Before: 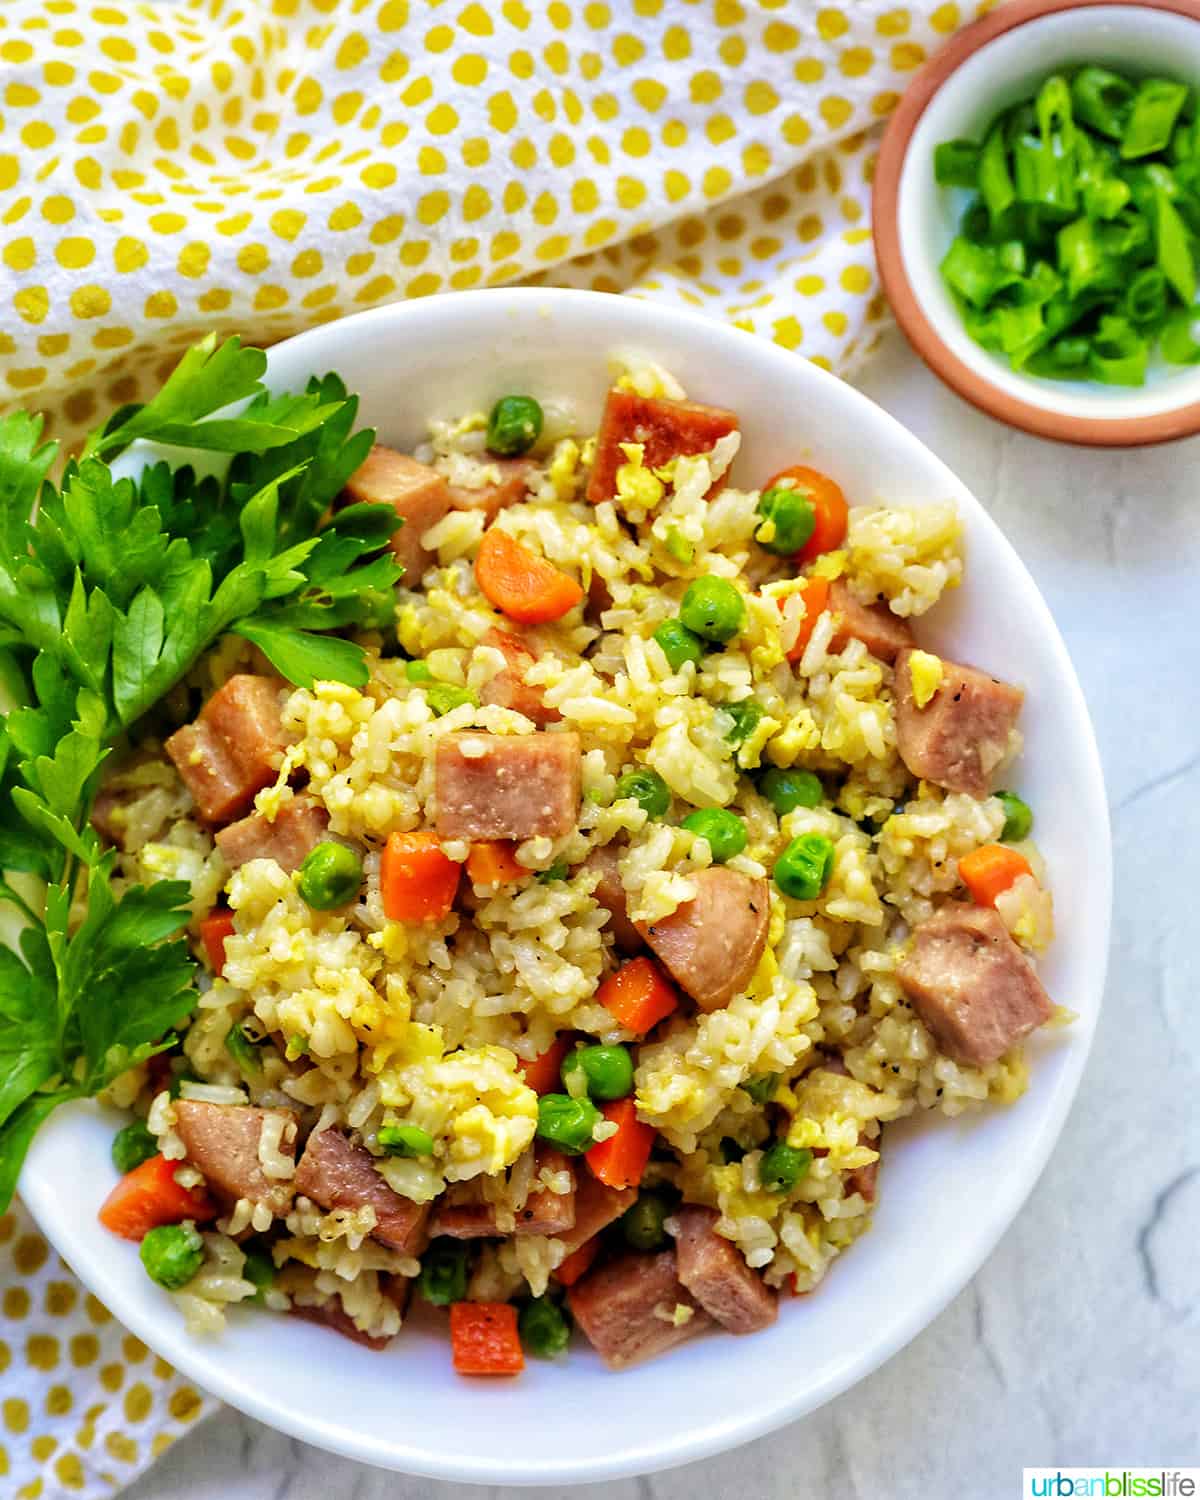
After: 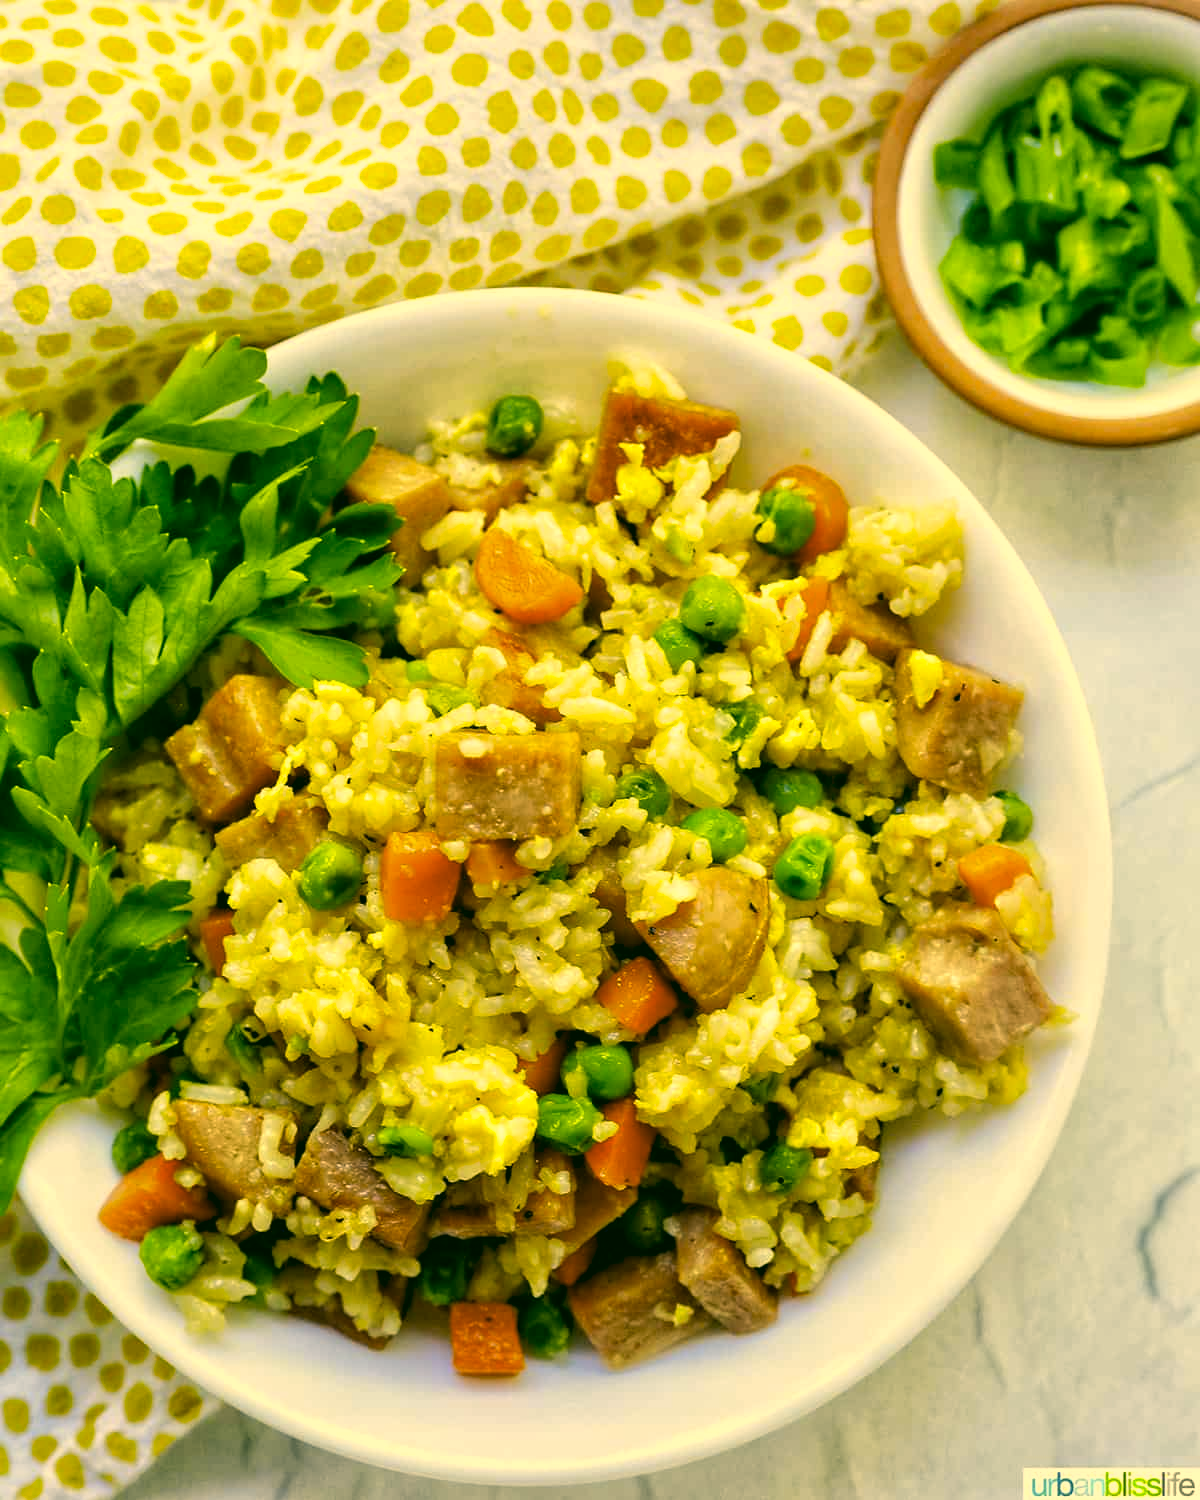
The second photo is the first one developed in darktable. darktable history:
tone equalizer: on, module defaults
color contrast: green-magenta contrast 0.8, blue-yellow contrast 1.1, unbound 0
color correction: highlights a* 5.62, highlights b* 33.57, shadows a* -25.86, shadows b* 4.02
